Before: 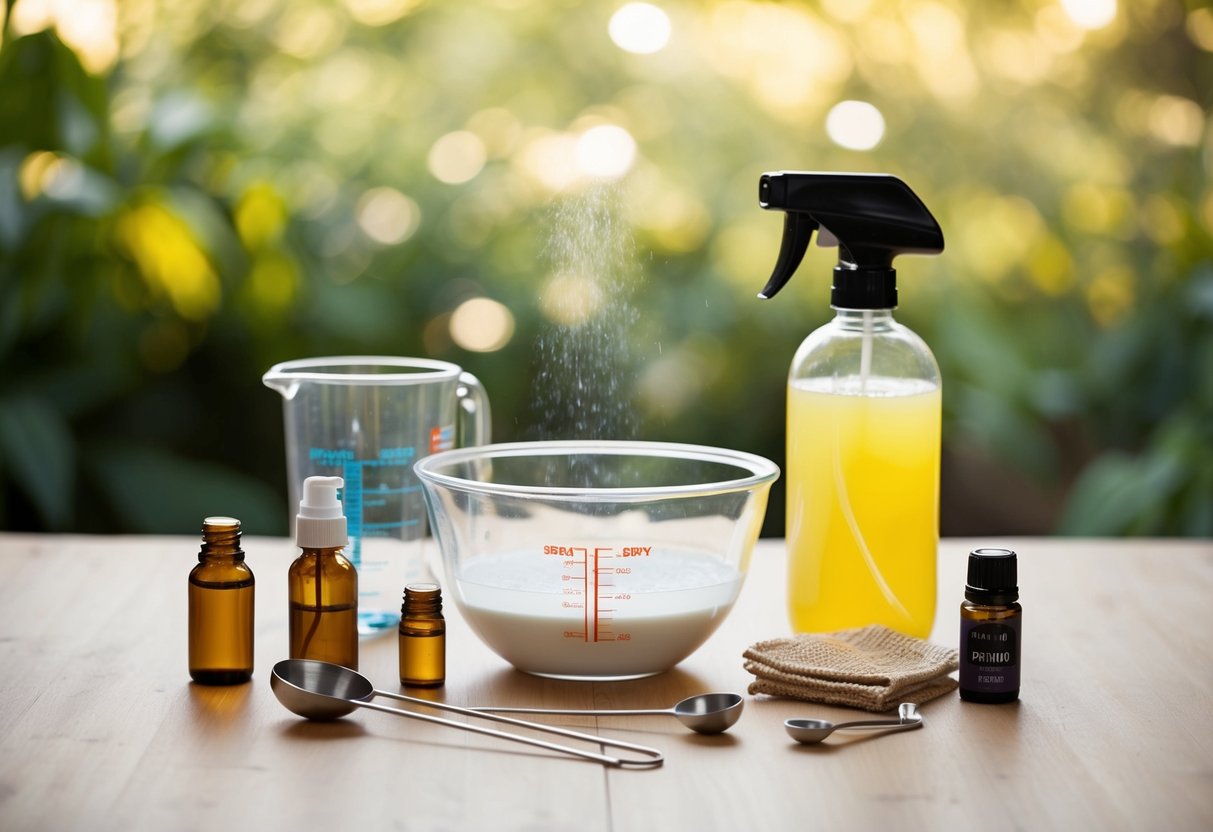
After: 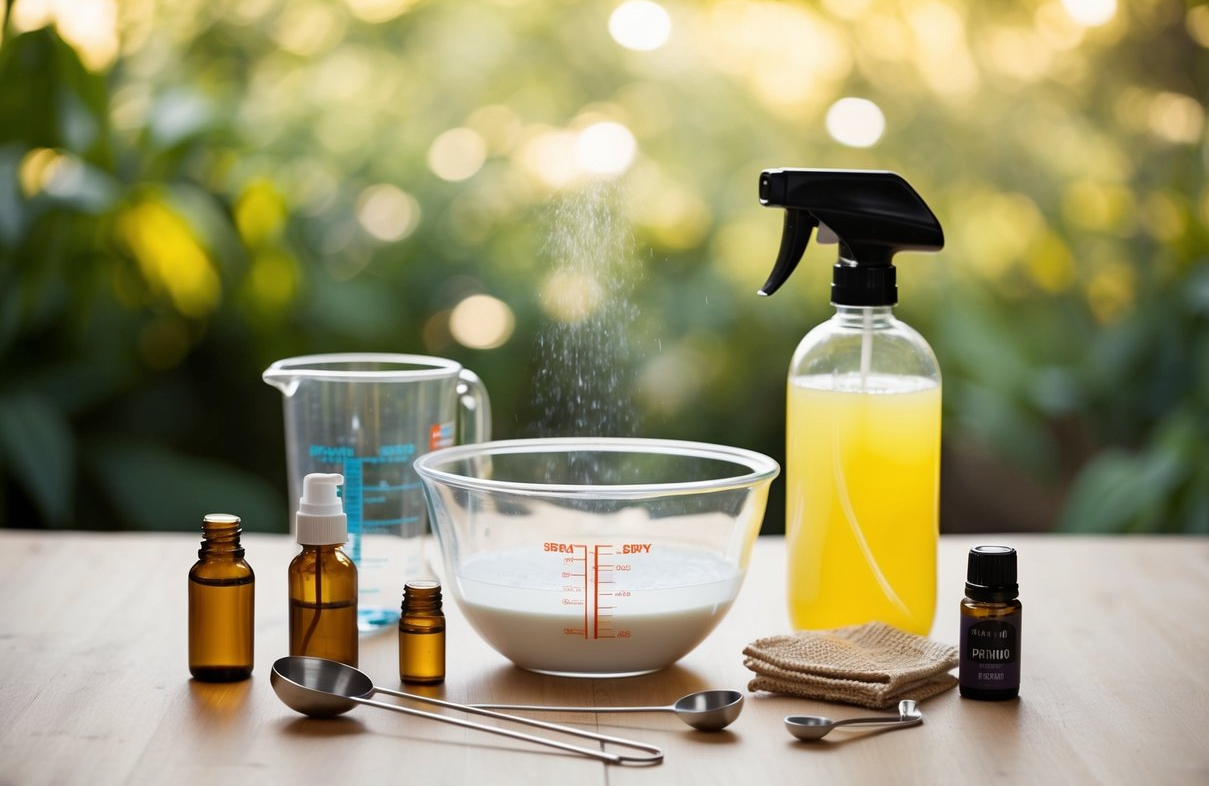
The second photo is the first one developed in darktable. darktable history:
crop: top 0.448%, right 0.264%, bottom 5.045%
